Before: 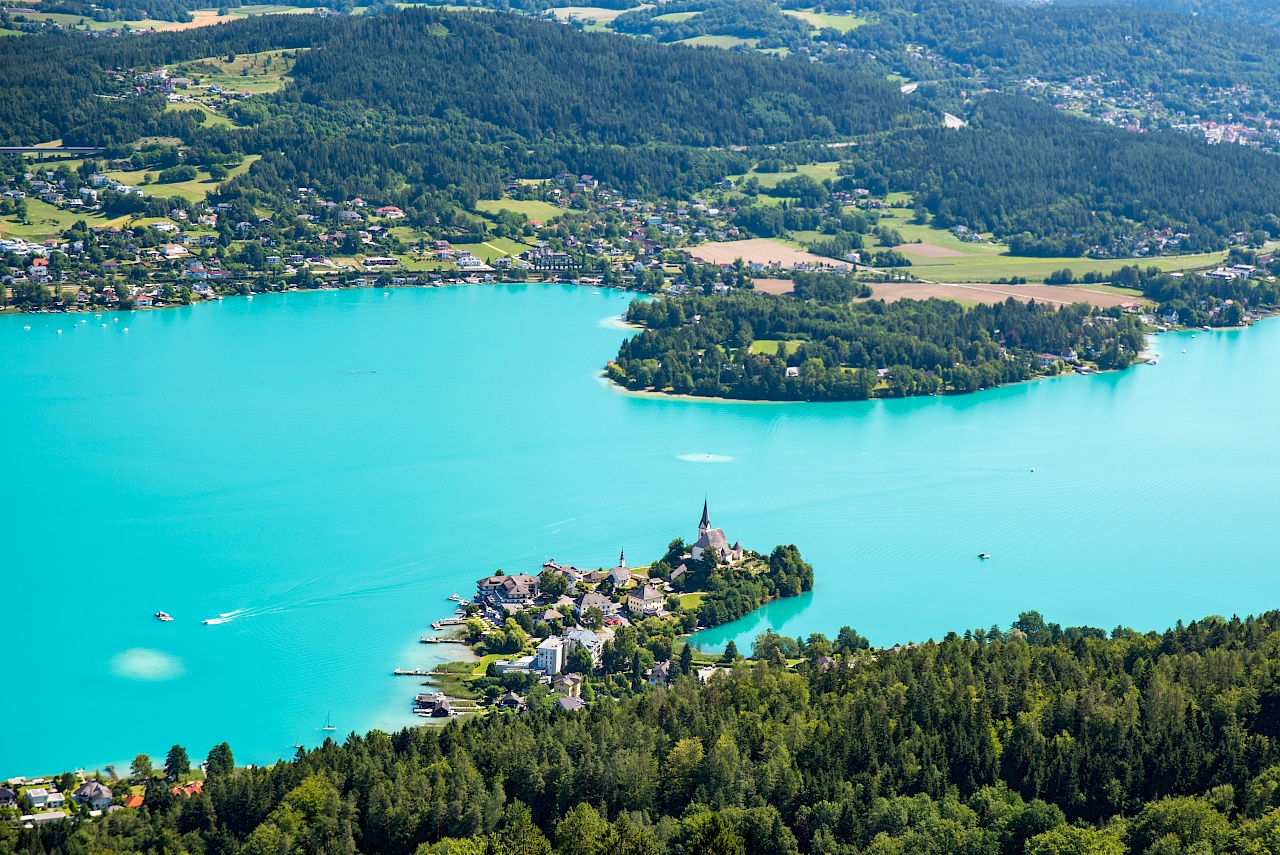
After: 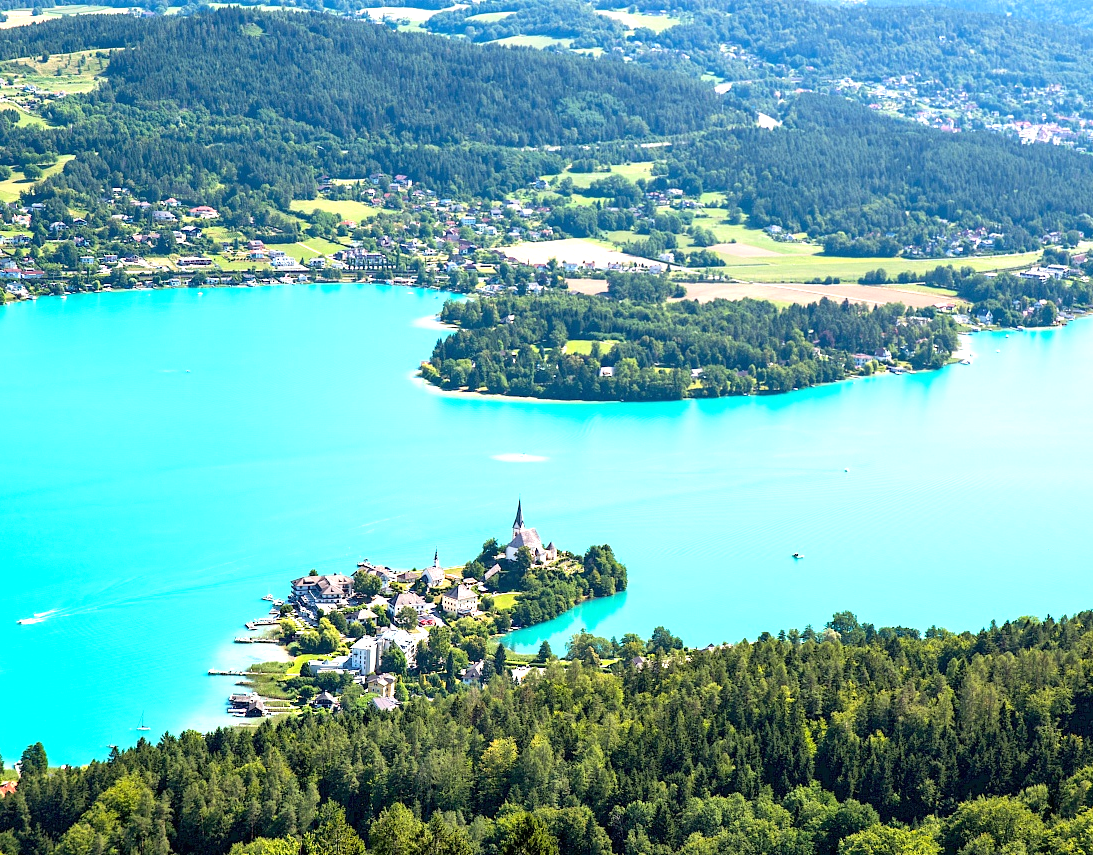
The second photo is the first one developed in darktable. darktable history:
tone equalizer: on, module defaults
exposure: black level correction 0, exposure 0.9 EV, compensate highlight preservation false
crop and rotate: left 14.584%
